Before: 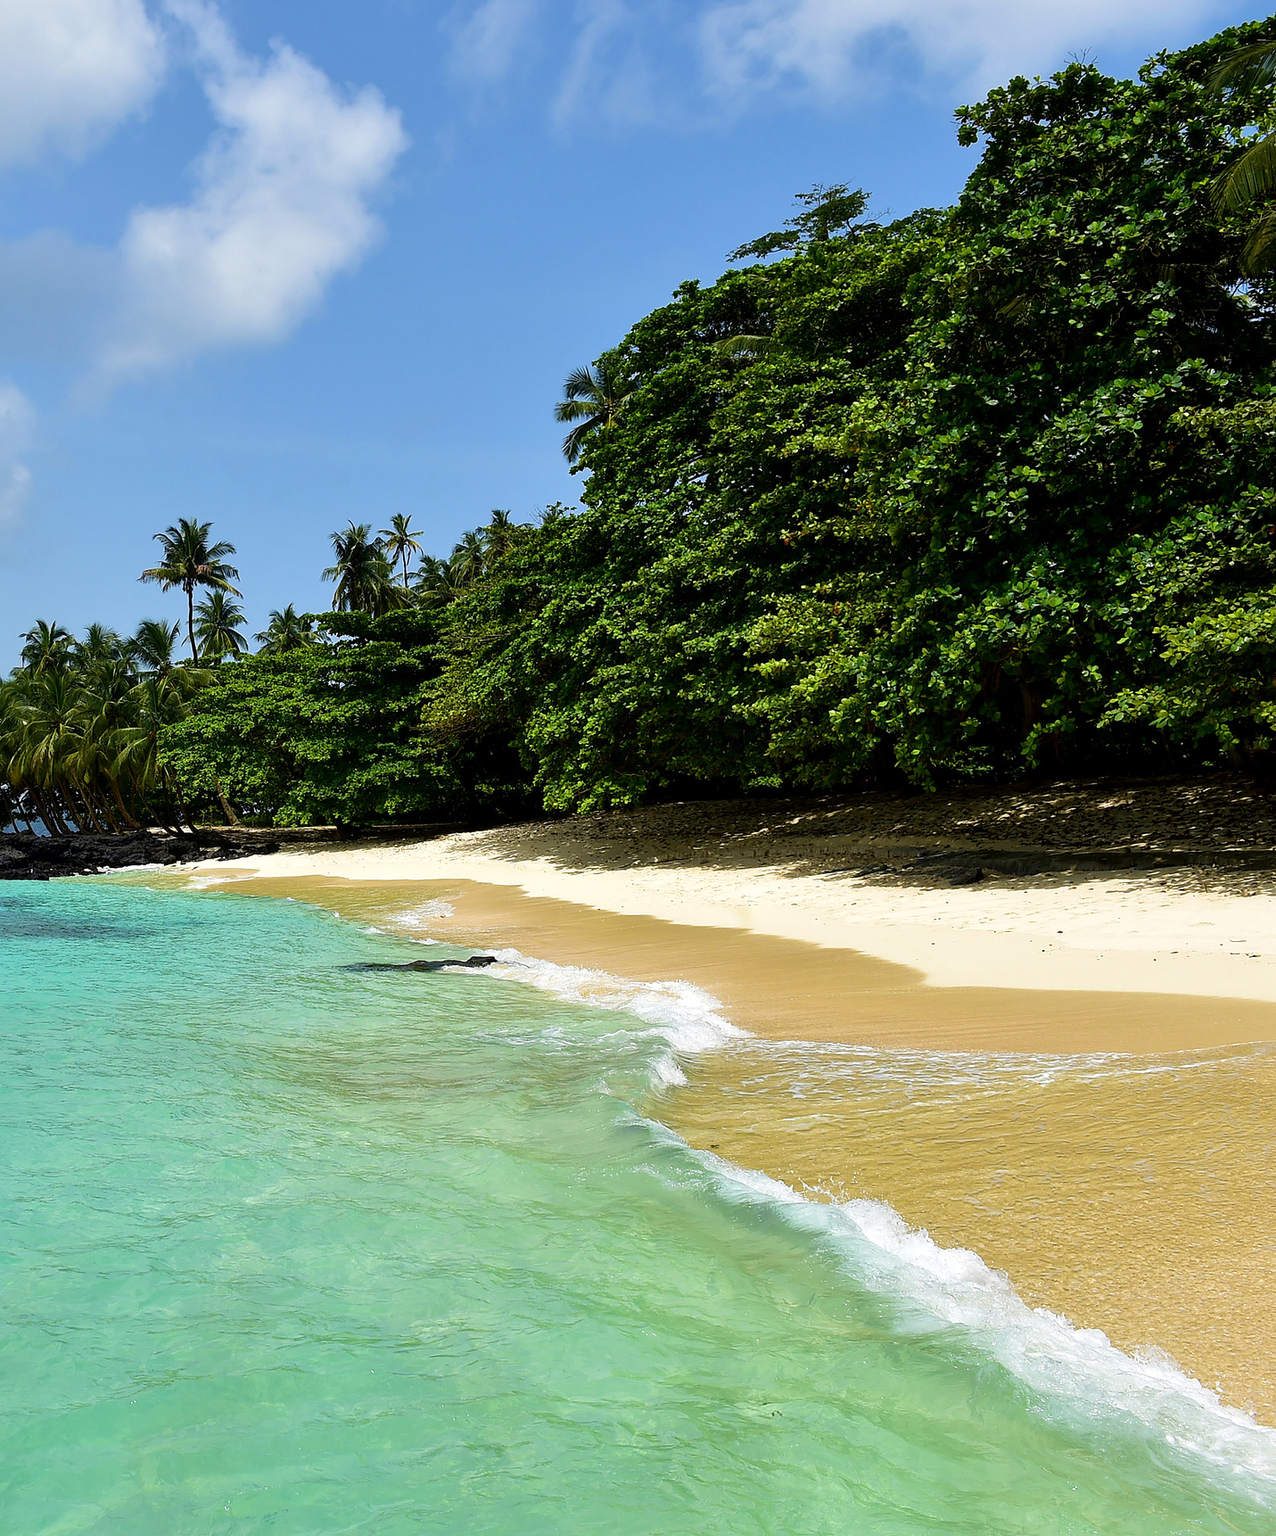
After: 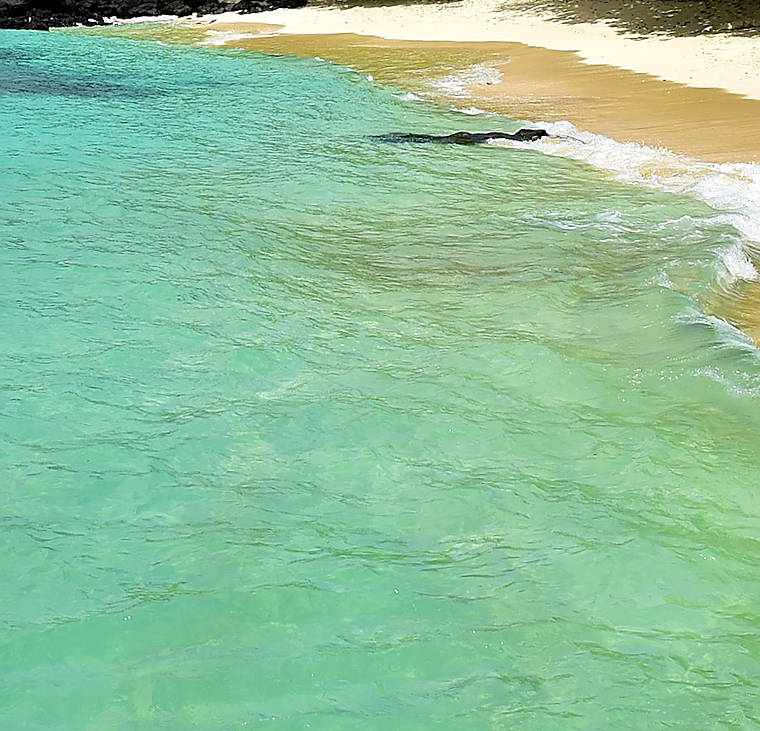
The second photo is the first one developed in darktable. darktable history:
sharpen: on, module defaults
crop and rotate: top 54.778%, right 46.61%, bottom 0.159%
tone equalizer: on, module defaults
rotate and perspective: rotation 1.57°, crop left 0.018, crop right 0.982, crop top 0.039, crop bottom 0.961
